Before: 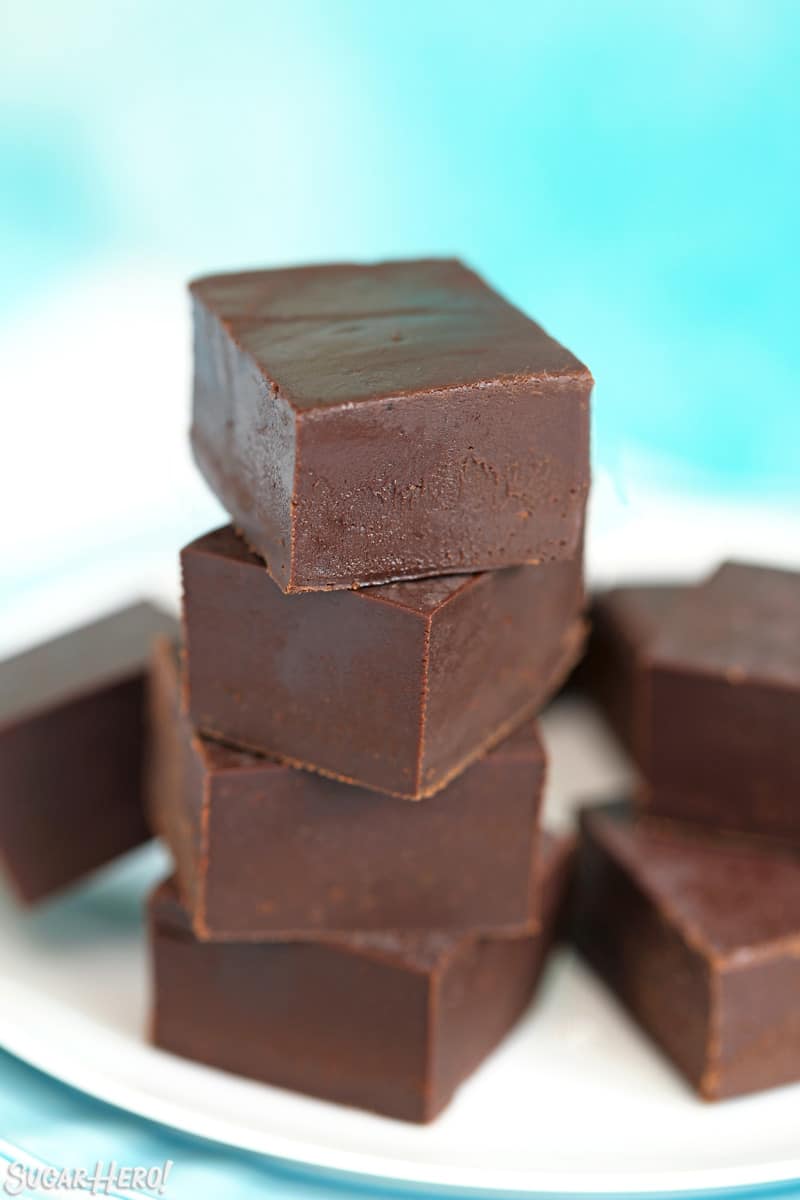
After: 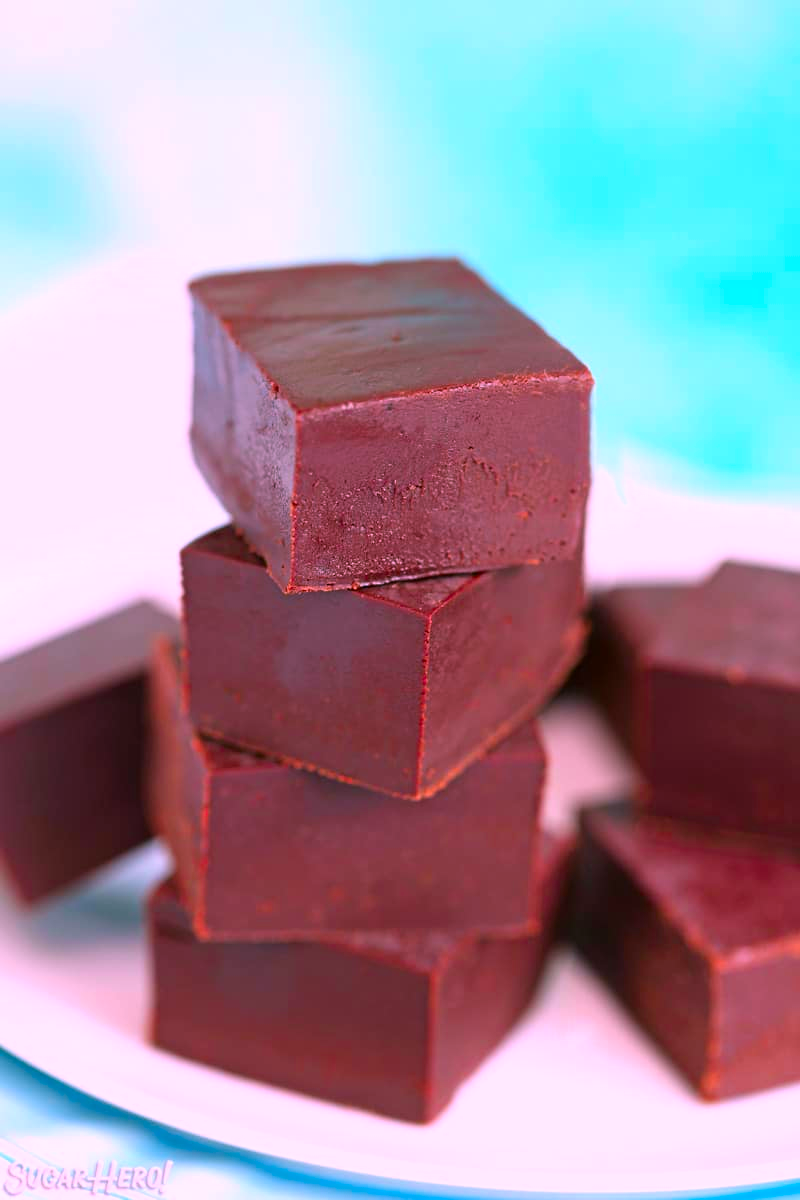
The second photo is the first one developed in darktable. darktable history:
color correction: highlights a* 19.16, highlights b* -12.08, saturation 1.7
